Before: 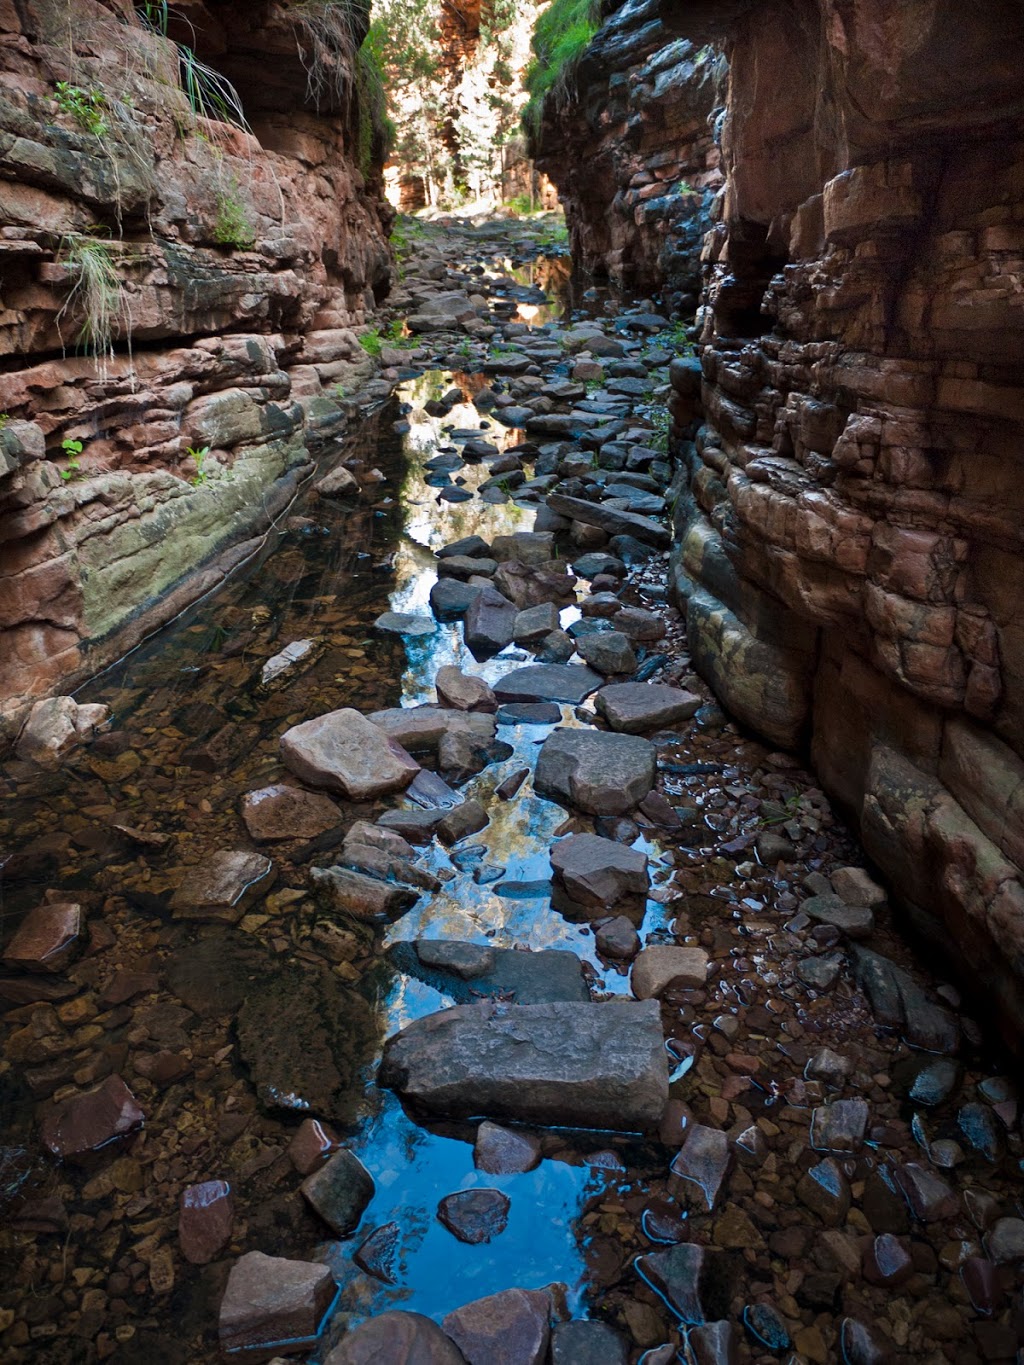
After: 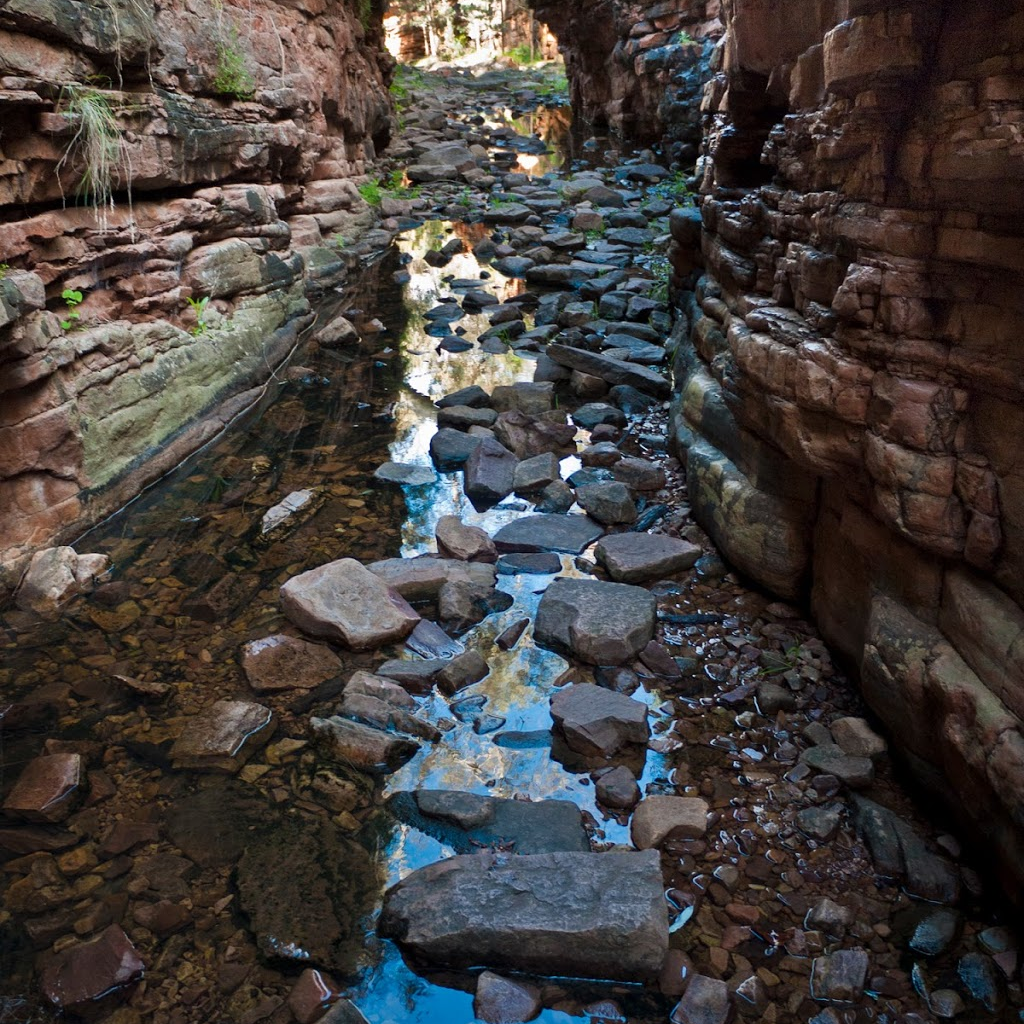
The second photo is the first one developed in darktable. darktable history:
crop: top 11.042%, bottom 13.896%
